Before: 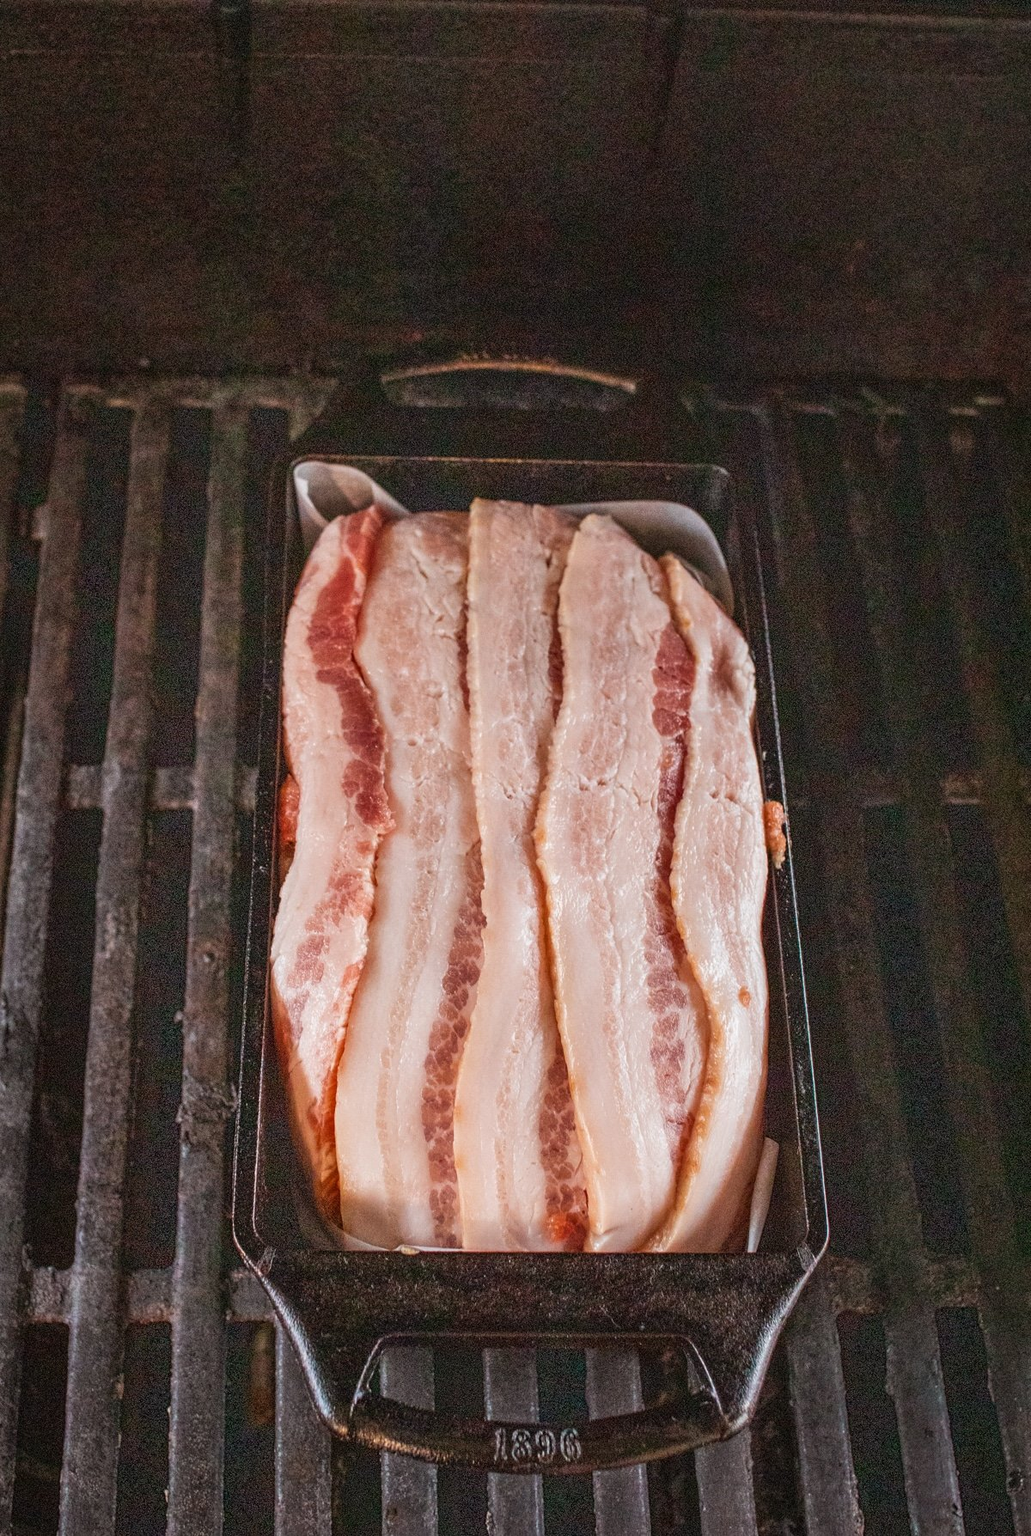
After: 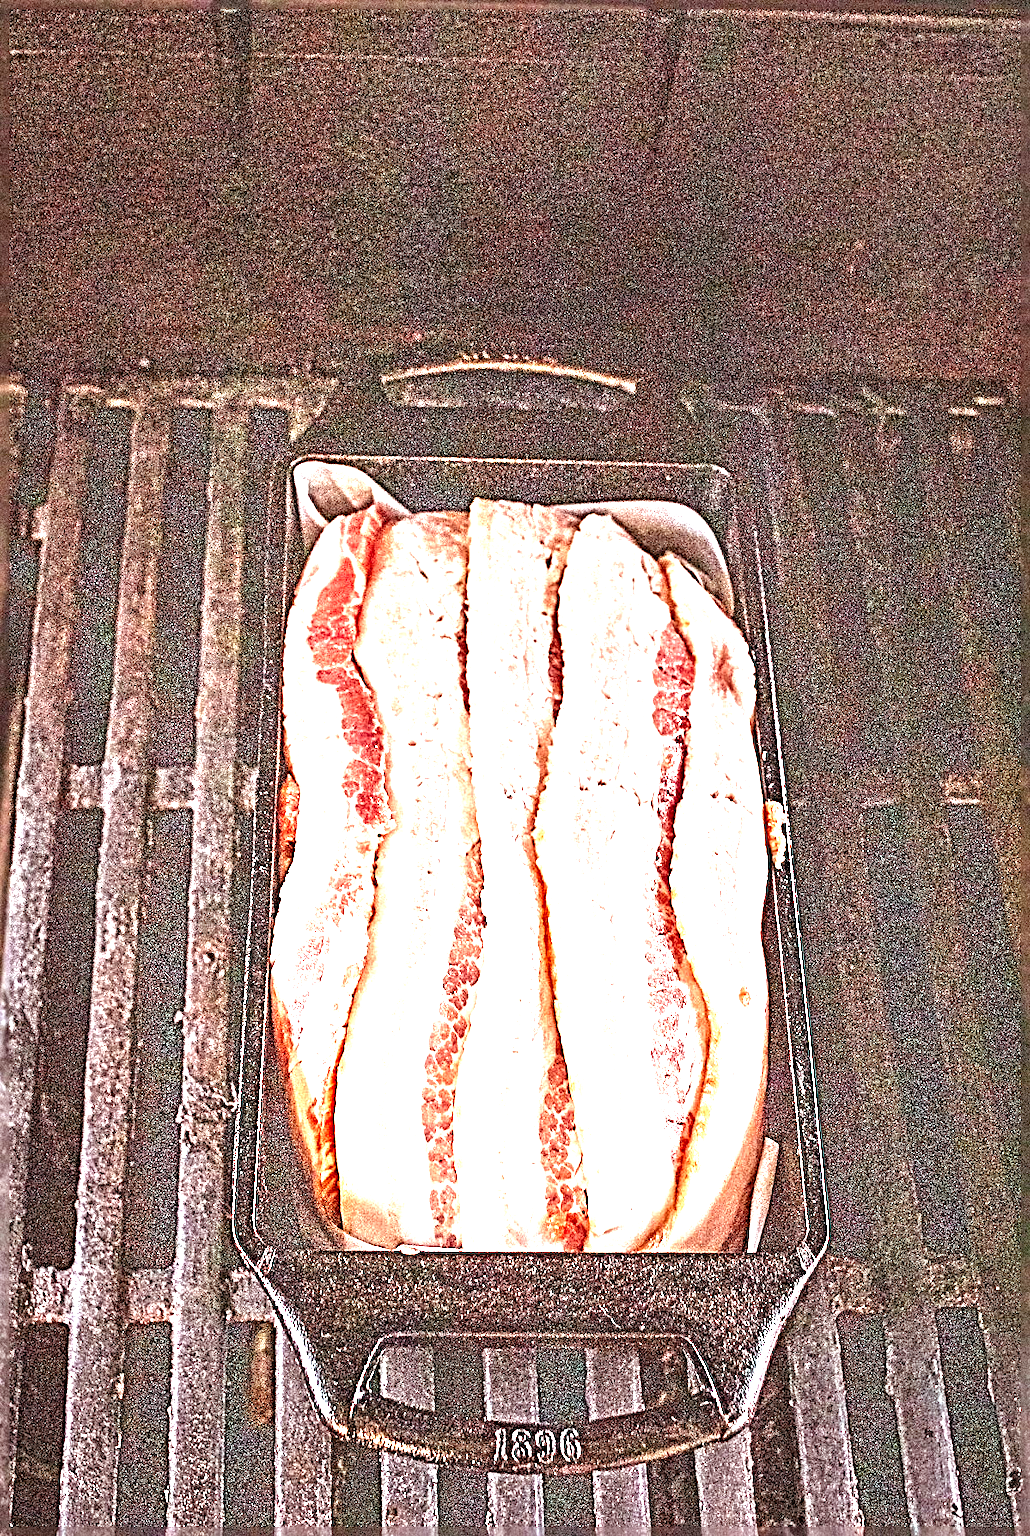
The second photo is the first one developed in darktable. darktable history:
sharpen: radius 4.001, amount 2
rgb levels: mode RGB, independent channels, levels [[0, 0.474, 1], [0, 0.5, 1], [0, 0.5, 1]]
exposure: exposure 2.25 EV, compensate highlight preservation false
